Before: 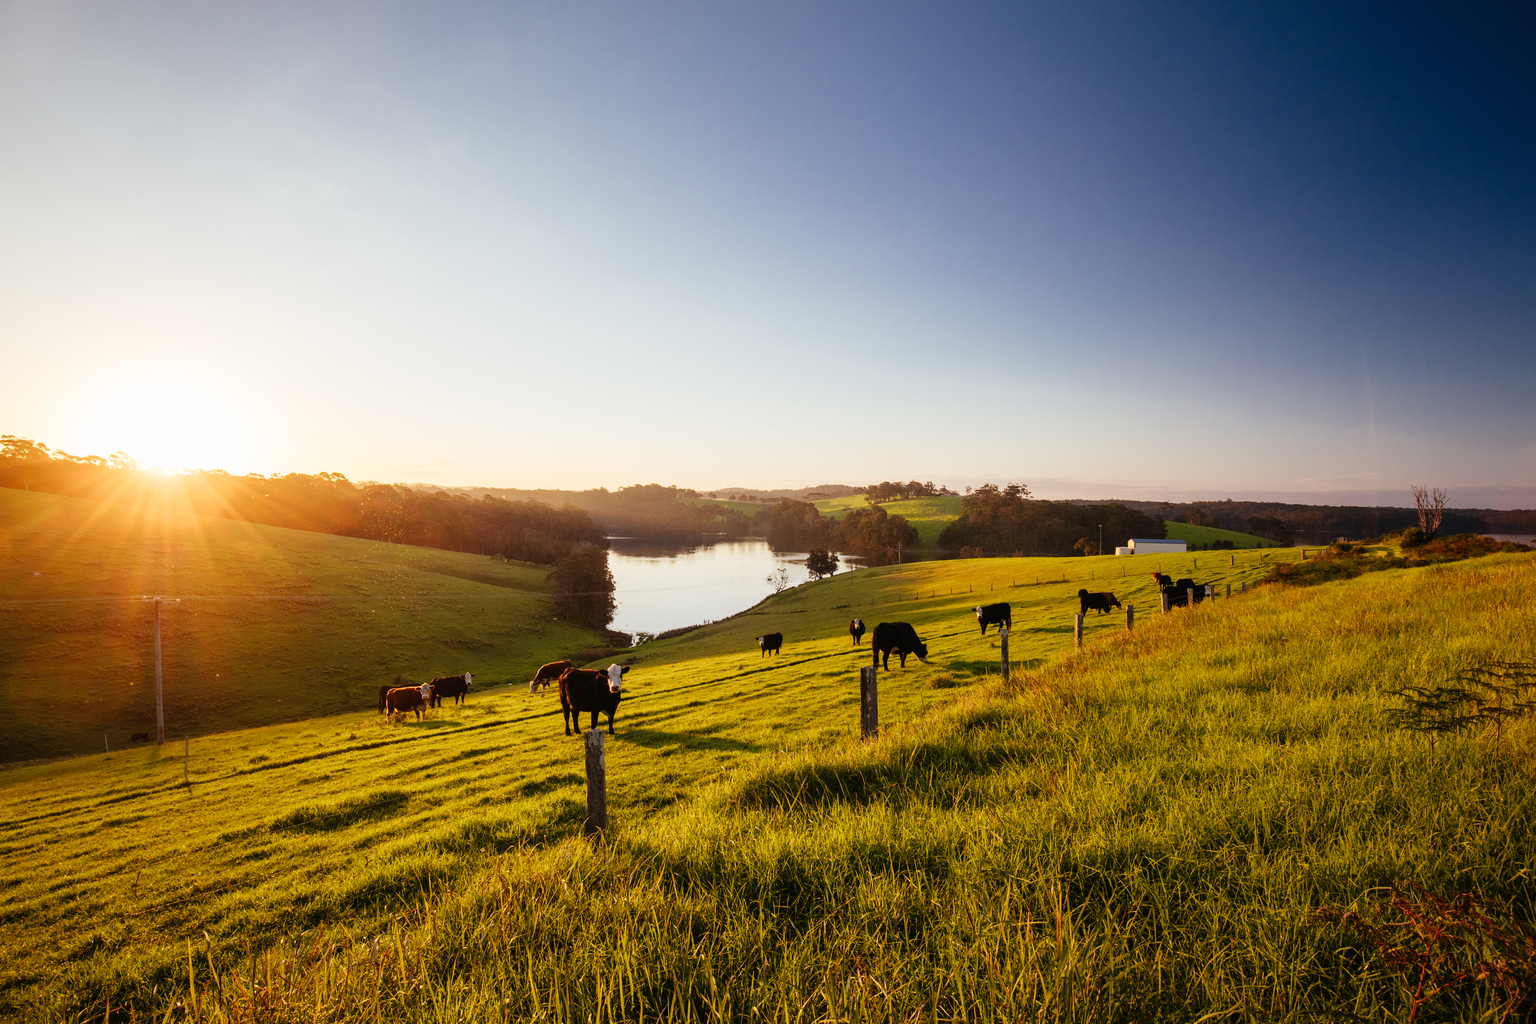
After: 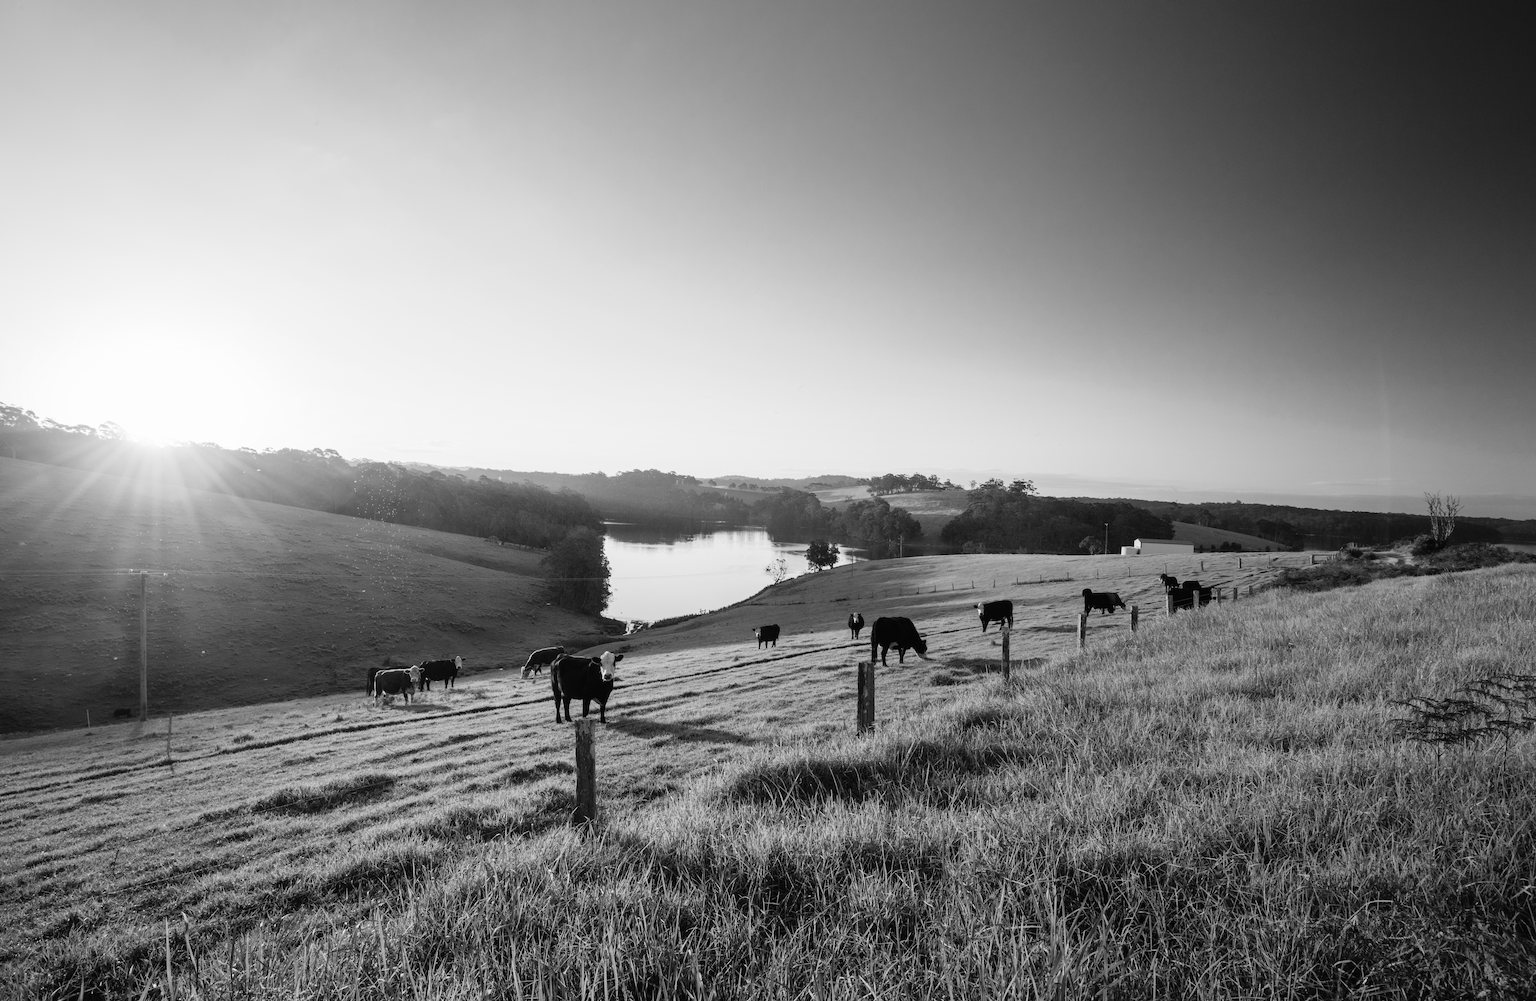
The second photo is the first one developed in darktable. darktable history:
rotate and perspective: rotation 1.57°, crop left 0.018, crop right 0.982, crop top 0.039, crop bottom 0.961
contrast brightness saturation: saturation -1
